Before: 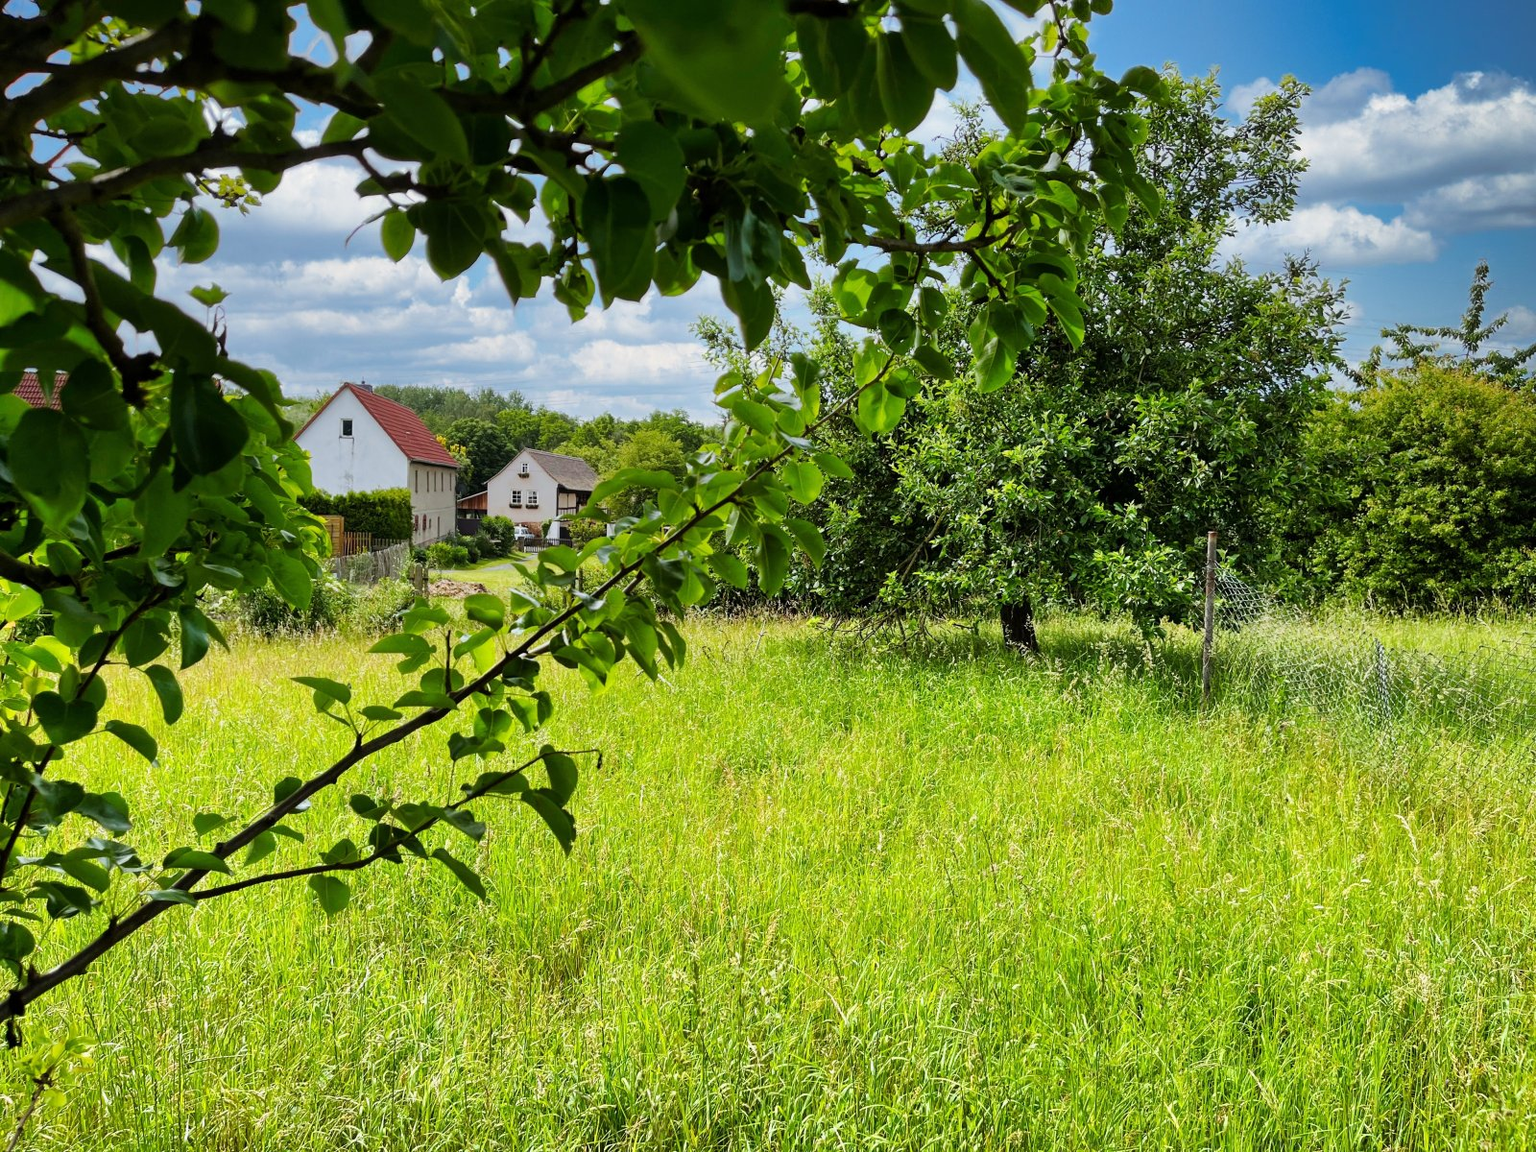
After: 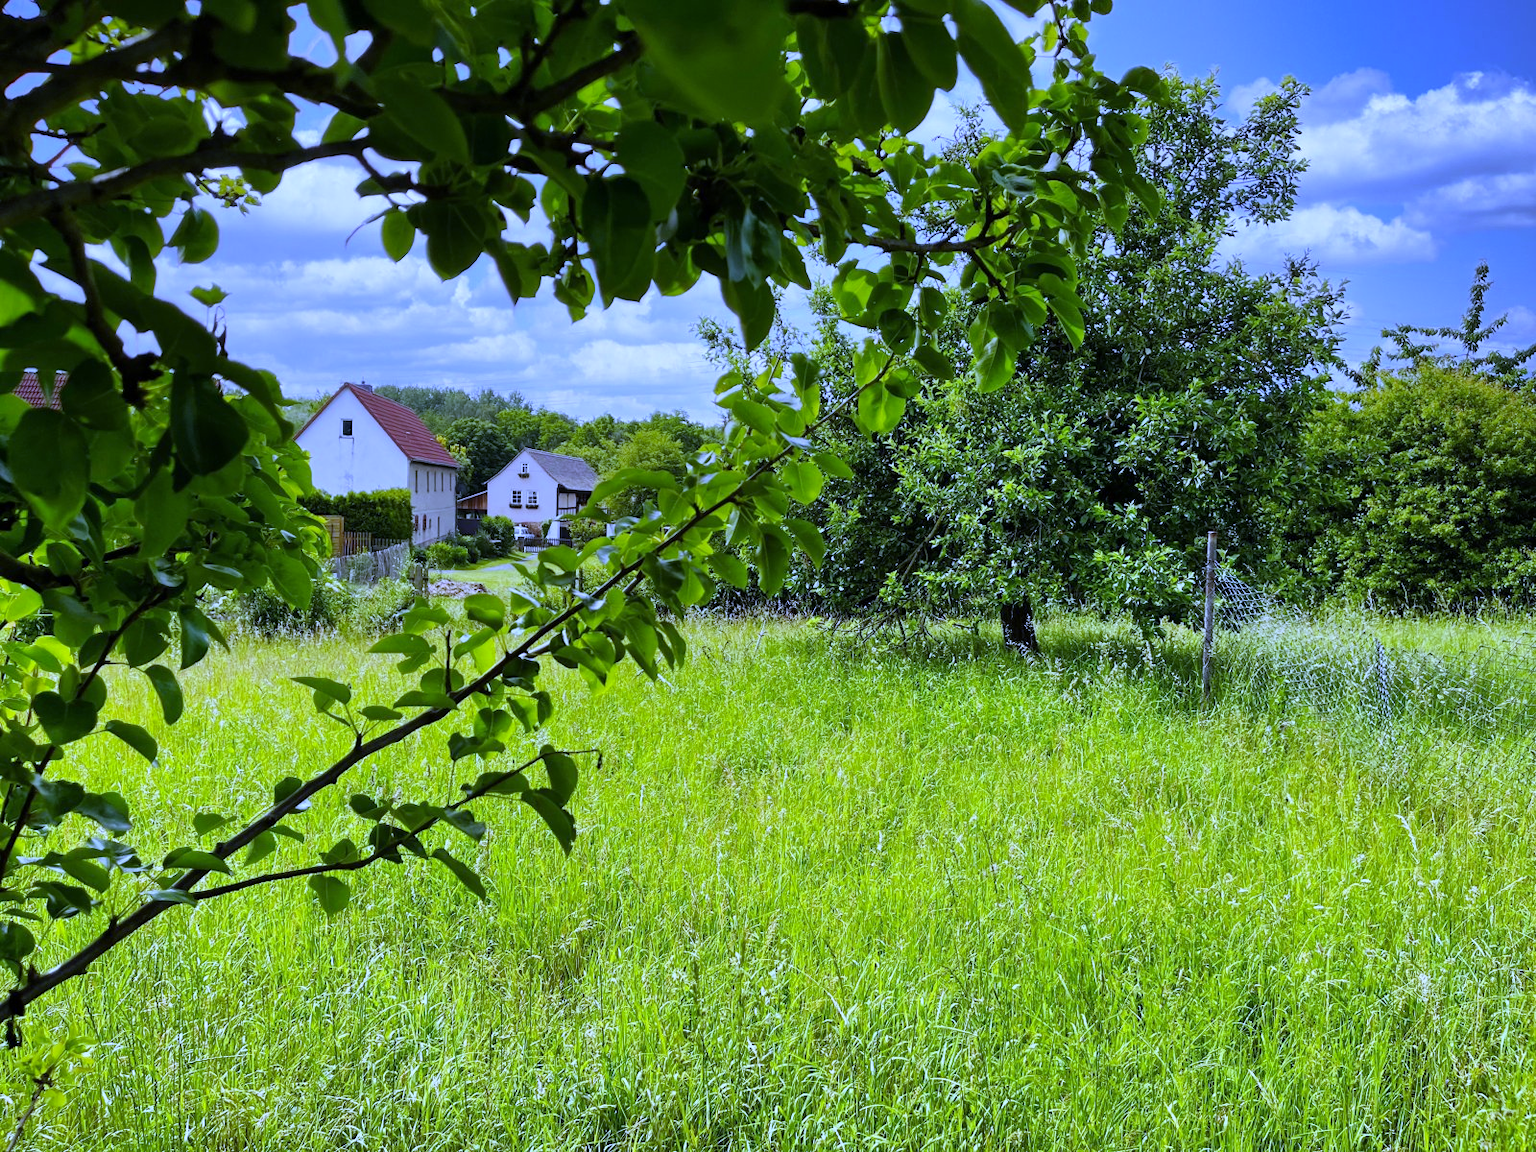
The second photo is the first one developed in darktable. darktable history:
white balance: red 0.766, blue 1.537
color correction: highlights a* 5.81, highlights b* 4.84
